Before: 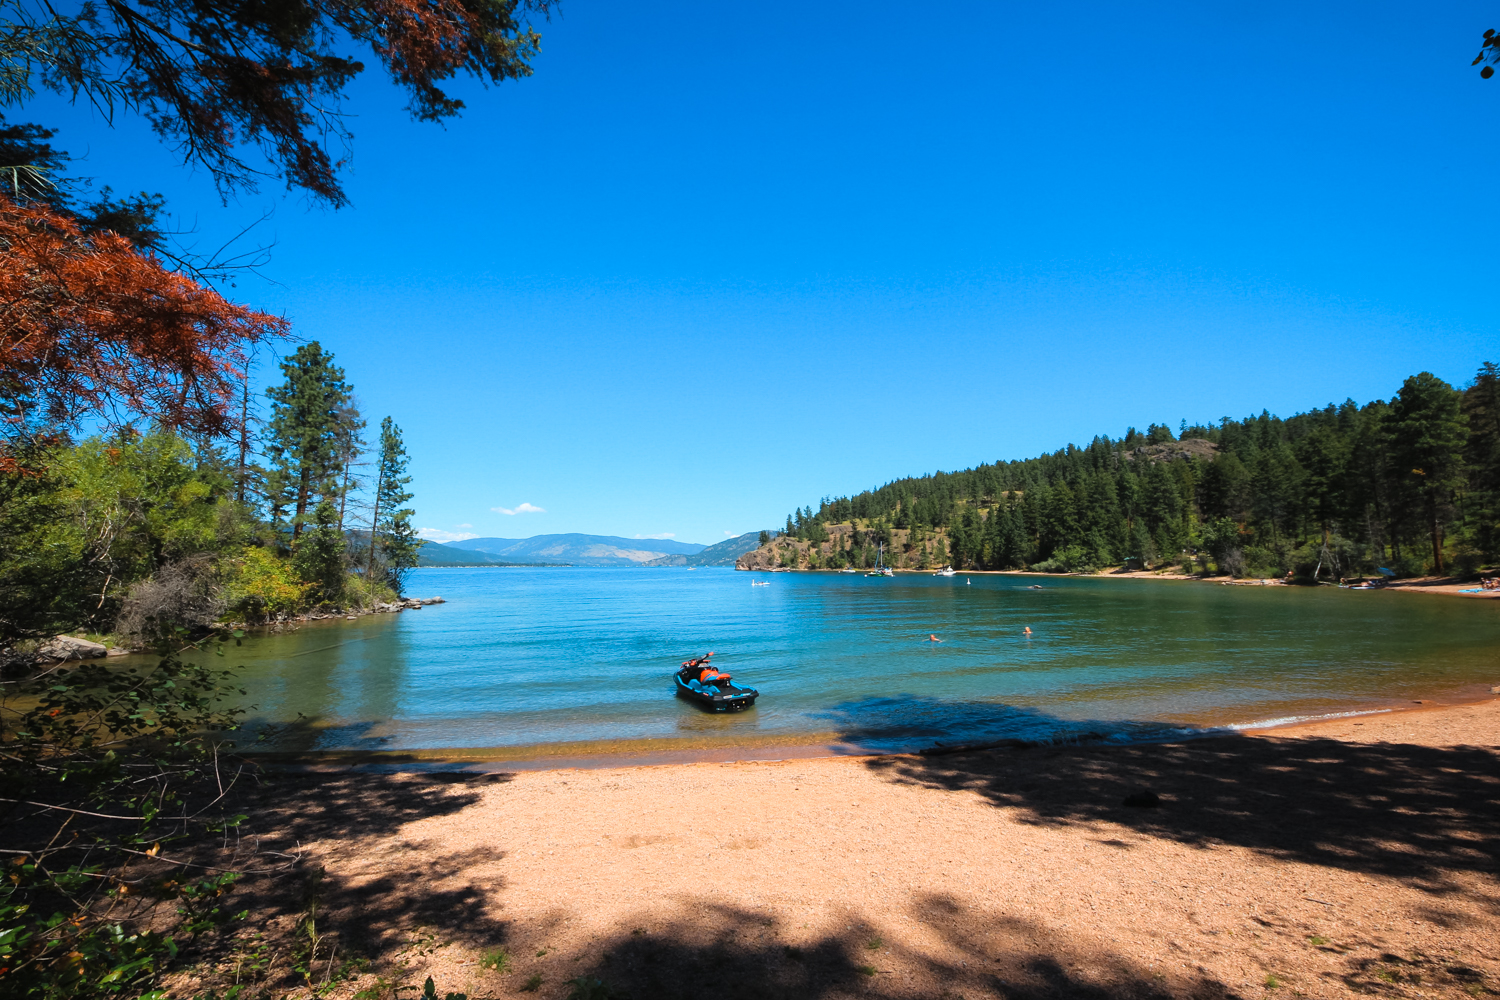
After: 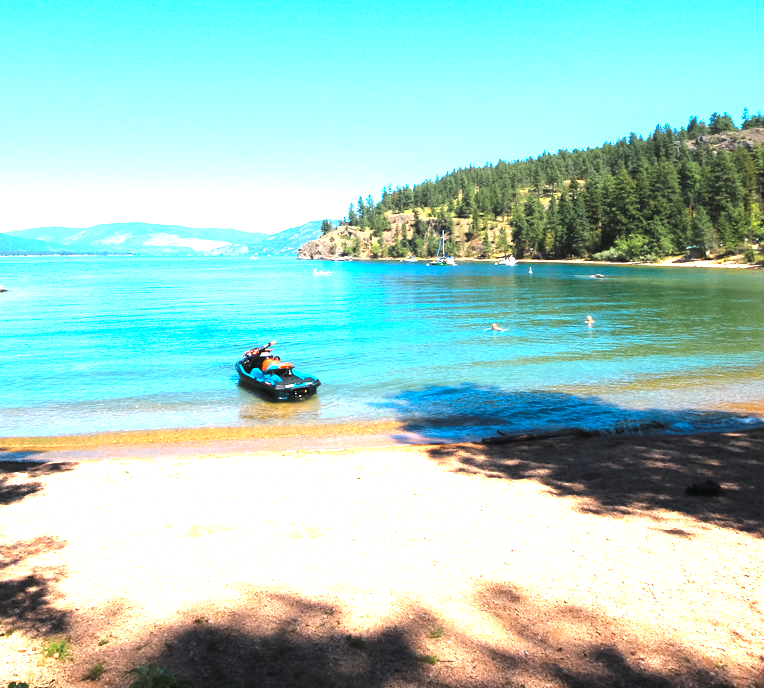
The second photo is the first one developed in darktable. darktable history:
crop and rotate: left 29.237%, top 31.152%, right 19.807%
exposure: black level correction 0.001, exposure 1.719 EV, compensate exposure bias true, compensate highlight preservation false
